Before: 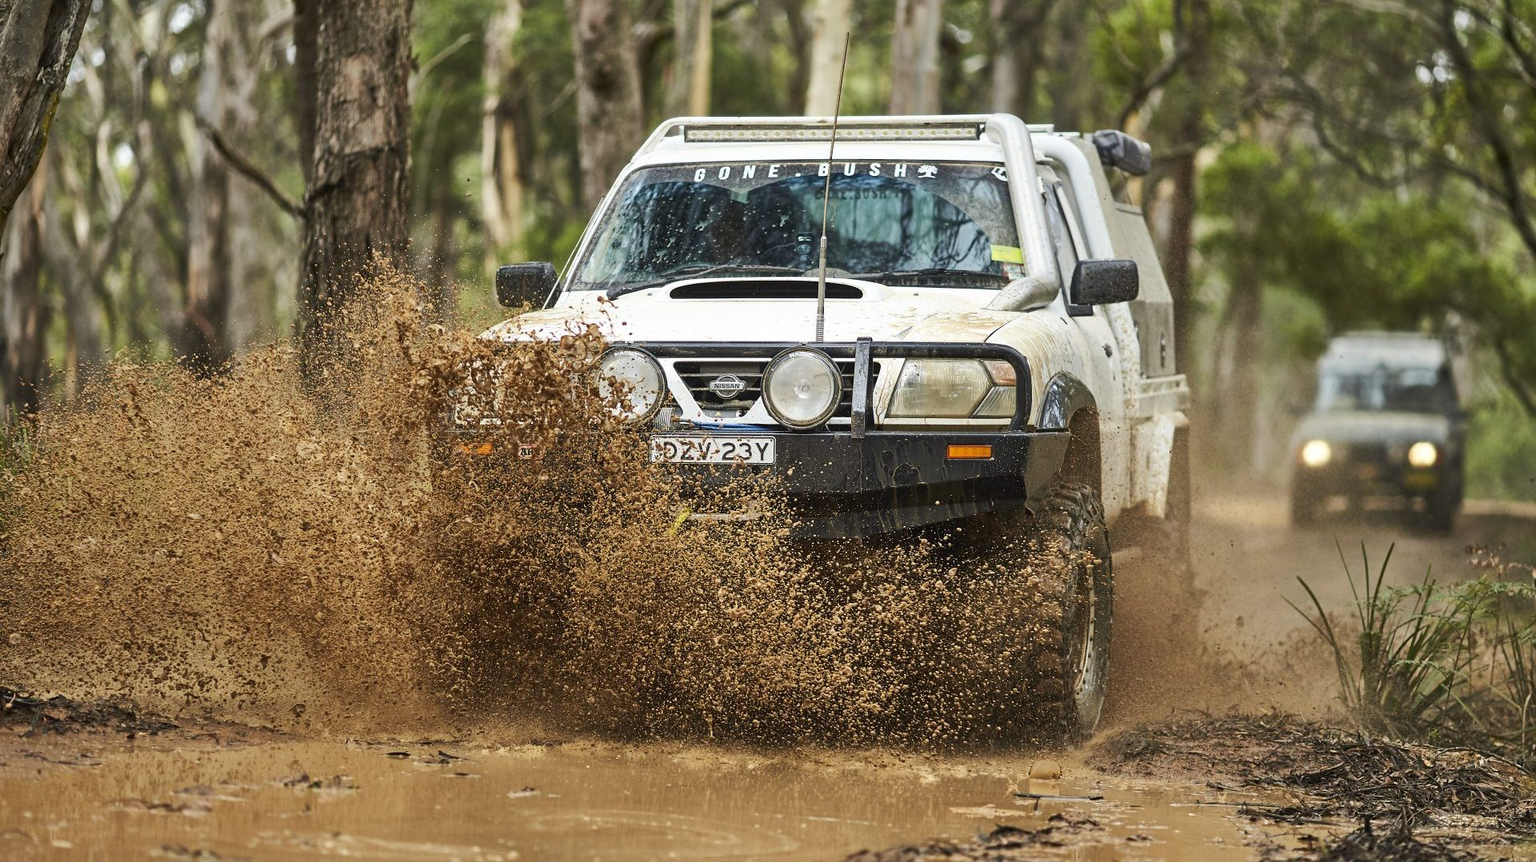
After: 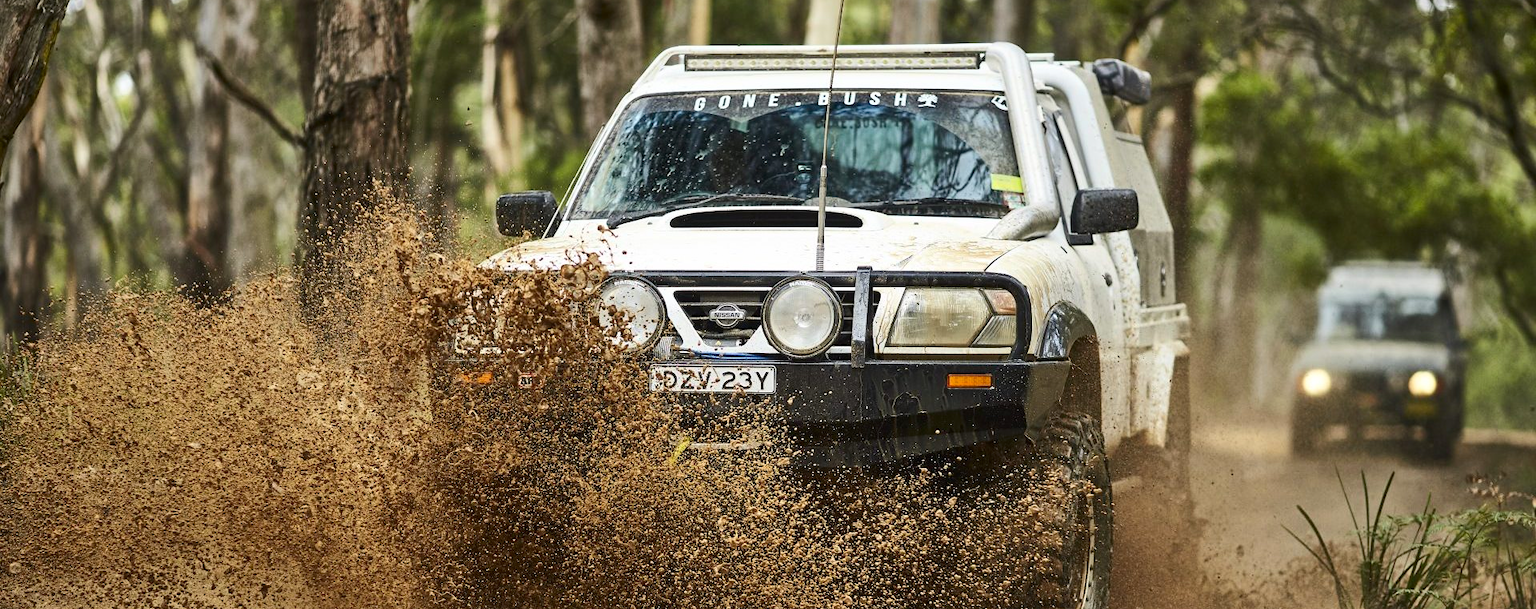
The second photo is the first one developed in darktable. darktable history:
contrast brightness saturation: contrast 0.15, brightness -0.01, saturation 0.1
crop and rotate: top 8.293%, bottom 20.996%
